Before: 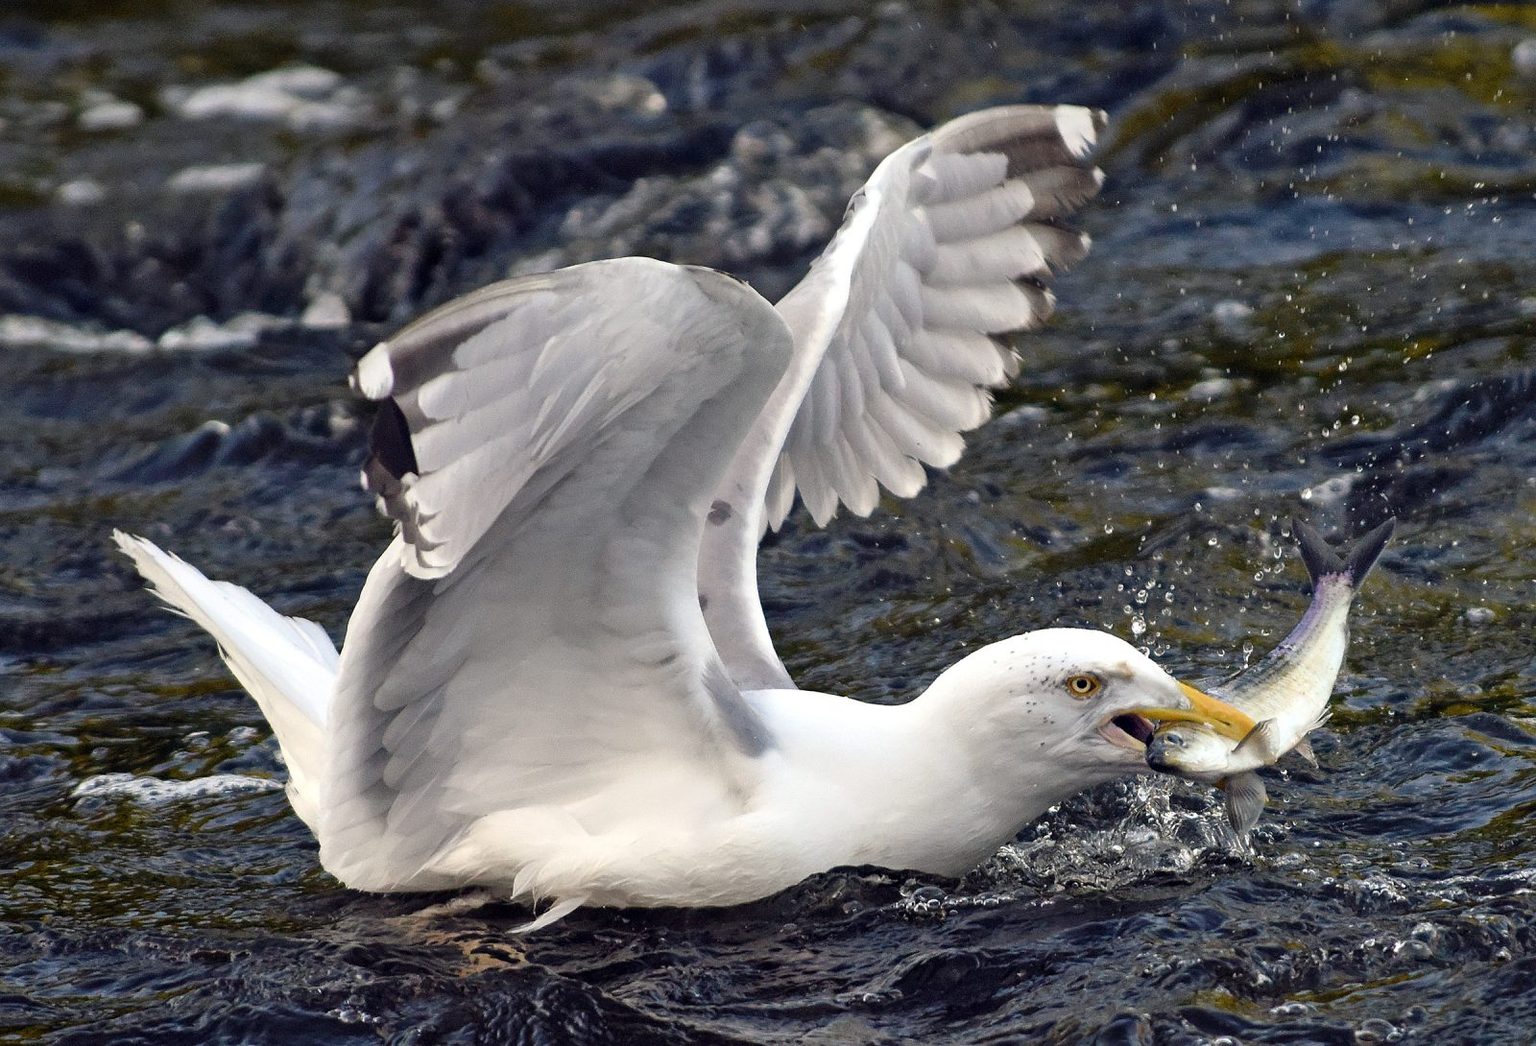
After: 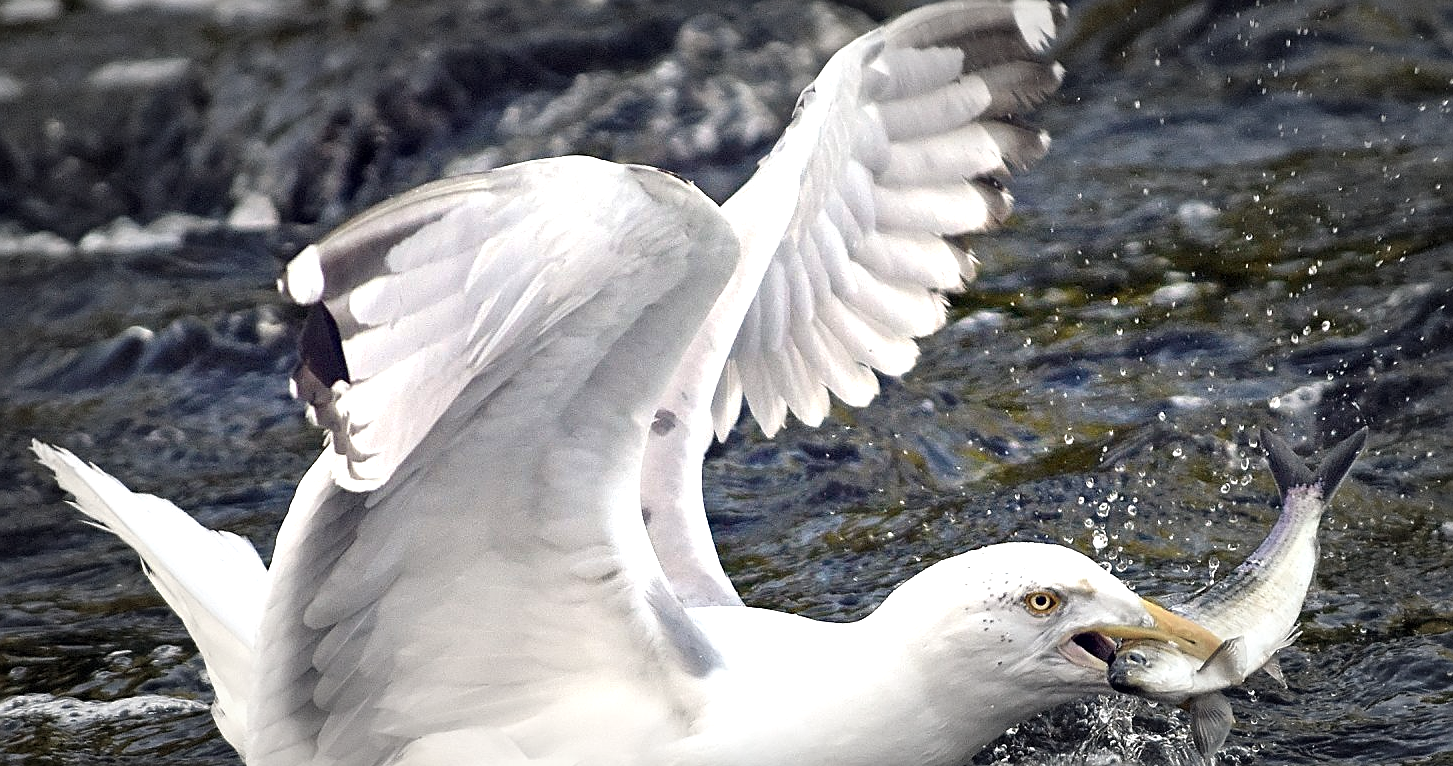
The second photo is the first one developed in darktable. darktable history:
crop: left 5.403%, top 10.316%, right 3.78%, bottom 19.351%
contrast equalizer: octaves 7, y [[0.5, 0.5, 0.472, 0.5, 0.5, 0.5], [0.5 ×6], [0.5 ×6], [0 ×6], [0 ×6]], mix 0.161
sharpen: on, module defaults
exposure: black level correction 0.001, exposure 1 EV, compensate highlight preservation false
vignetting: fall-off start 49.24%, automatic ratio true, width/height ratio 1.296
